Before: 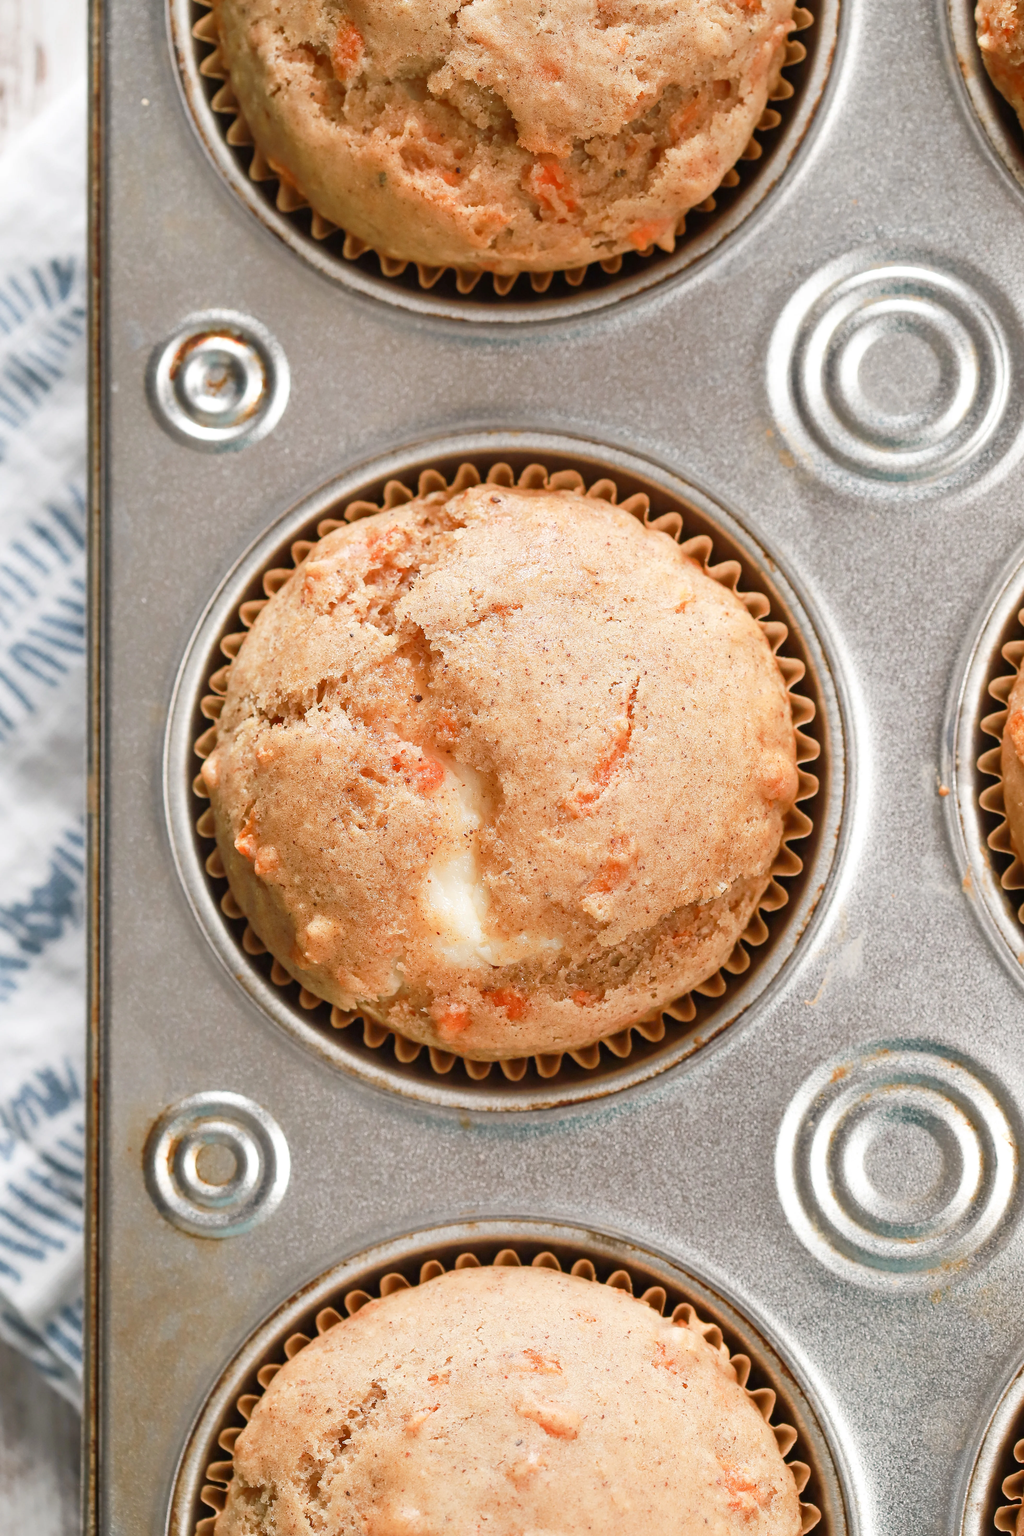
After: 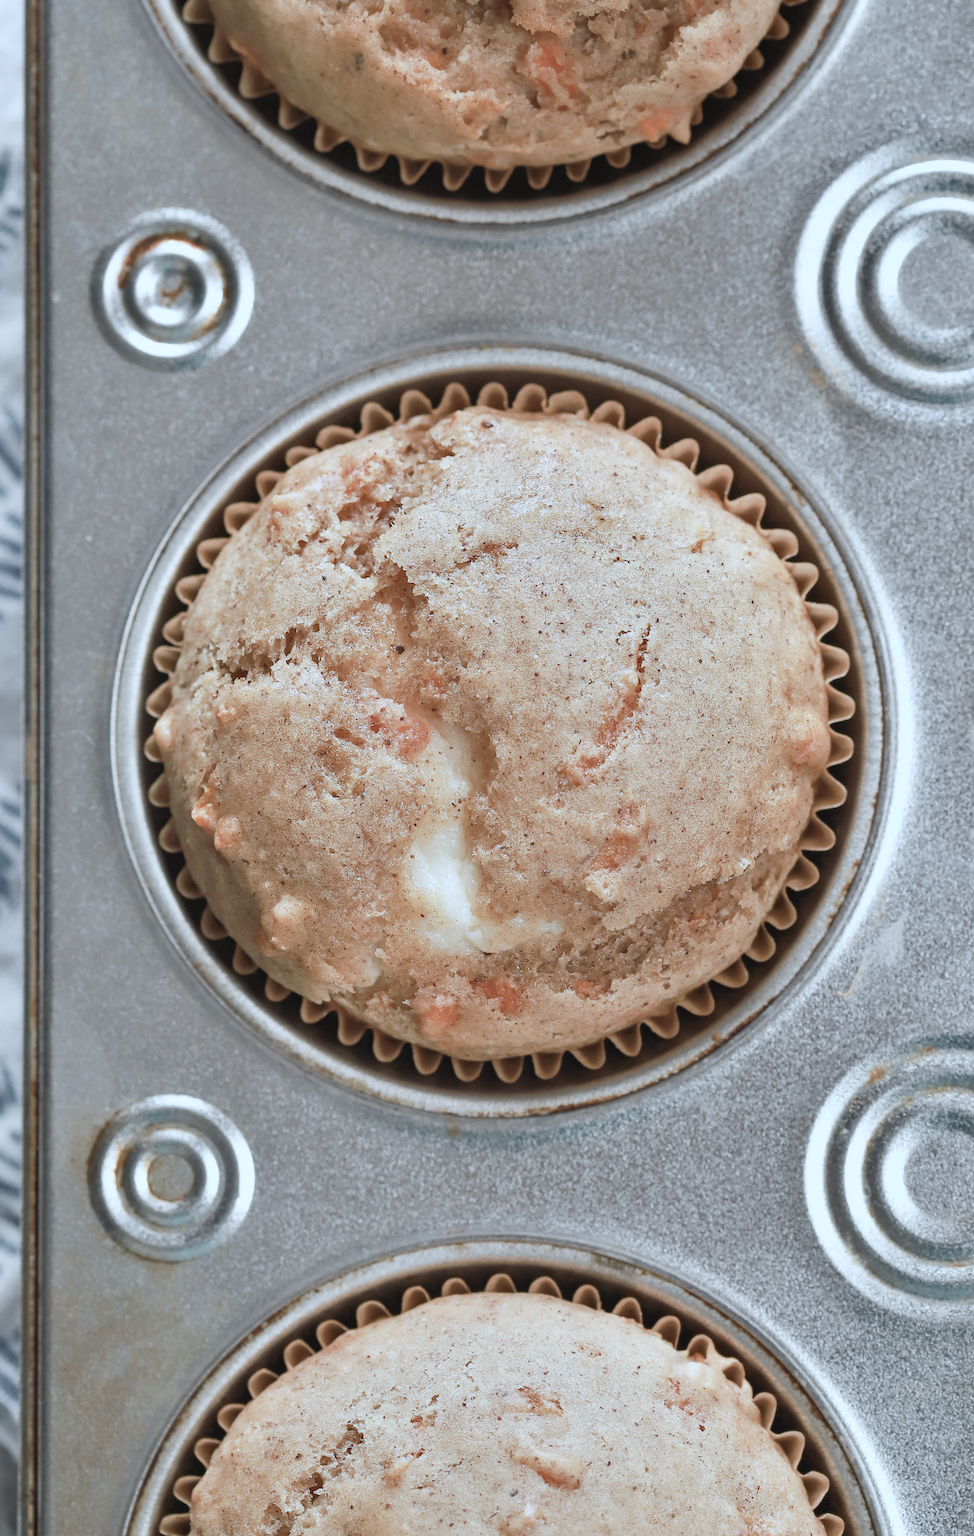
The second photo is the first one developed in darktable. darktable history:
contrast brightness saturation: contrast -0.05, saturation -0.41
color calibration: illuminant as shot in camera, x 0.383, y 0.38, temperature 3949.15 K, gamut compression 1.66
shadows and highlights: soften with gaussian
crop: left 6.446%, top 8.188%, right 9.538%, bottom 3.548%
